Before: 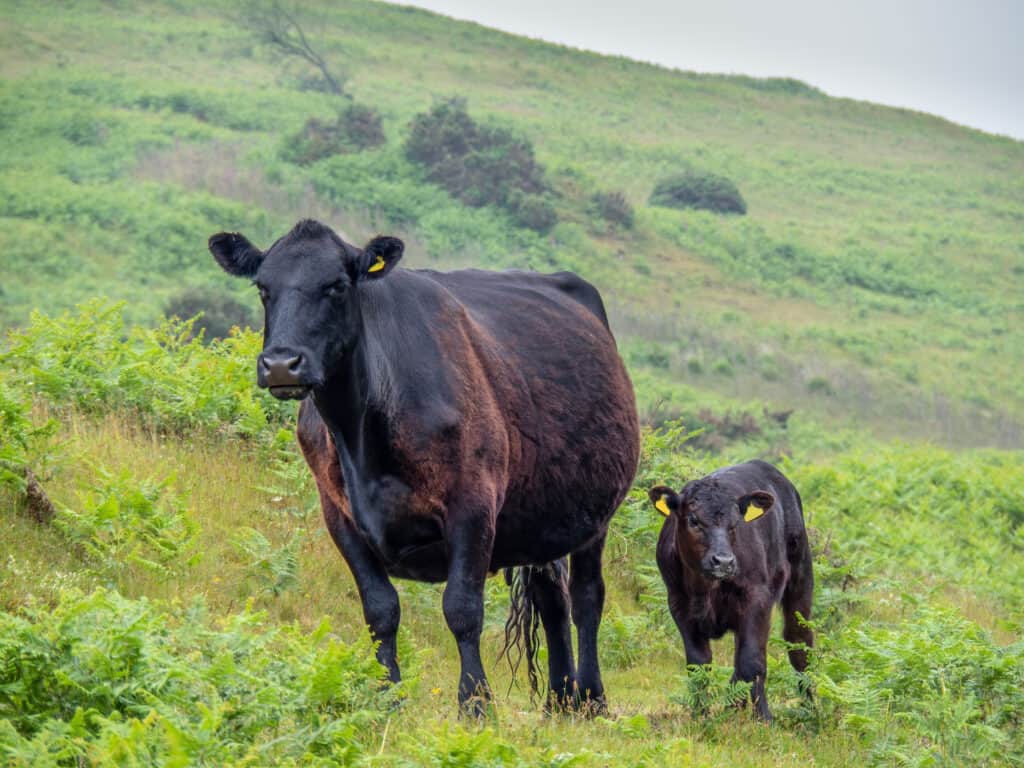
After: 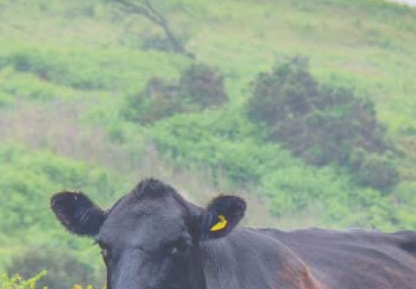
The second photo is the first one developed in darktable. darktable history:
tone curve: curves: ch0 [(0, 0) (0.003, 0.278) (0.011, 0.282) (0.025, 0.282) (0.044, 0.29) (0.069, 0.295) (0.1, 0.306) (0.136, 0.316) (0.177, 0.33) (0.224, 0.358) (0.277, 0.403) (0.335, 0.451) (0.399, 0.505) (0.468, 0.558) (0.543, 0.611) (0.623, 0.679) (0.709, 0.751) (0.801, 0.815) (0.898, 0.863) (1, 1)], color space Lab, independent channels, preserve colors none
crop: left 15.524%, top 5.44%, right 43.806%, bottom 56.892%
